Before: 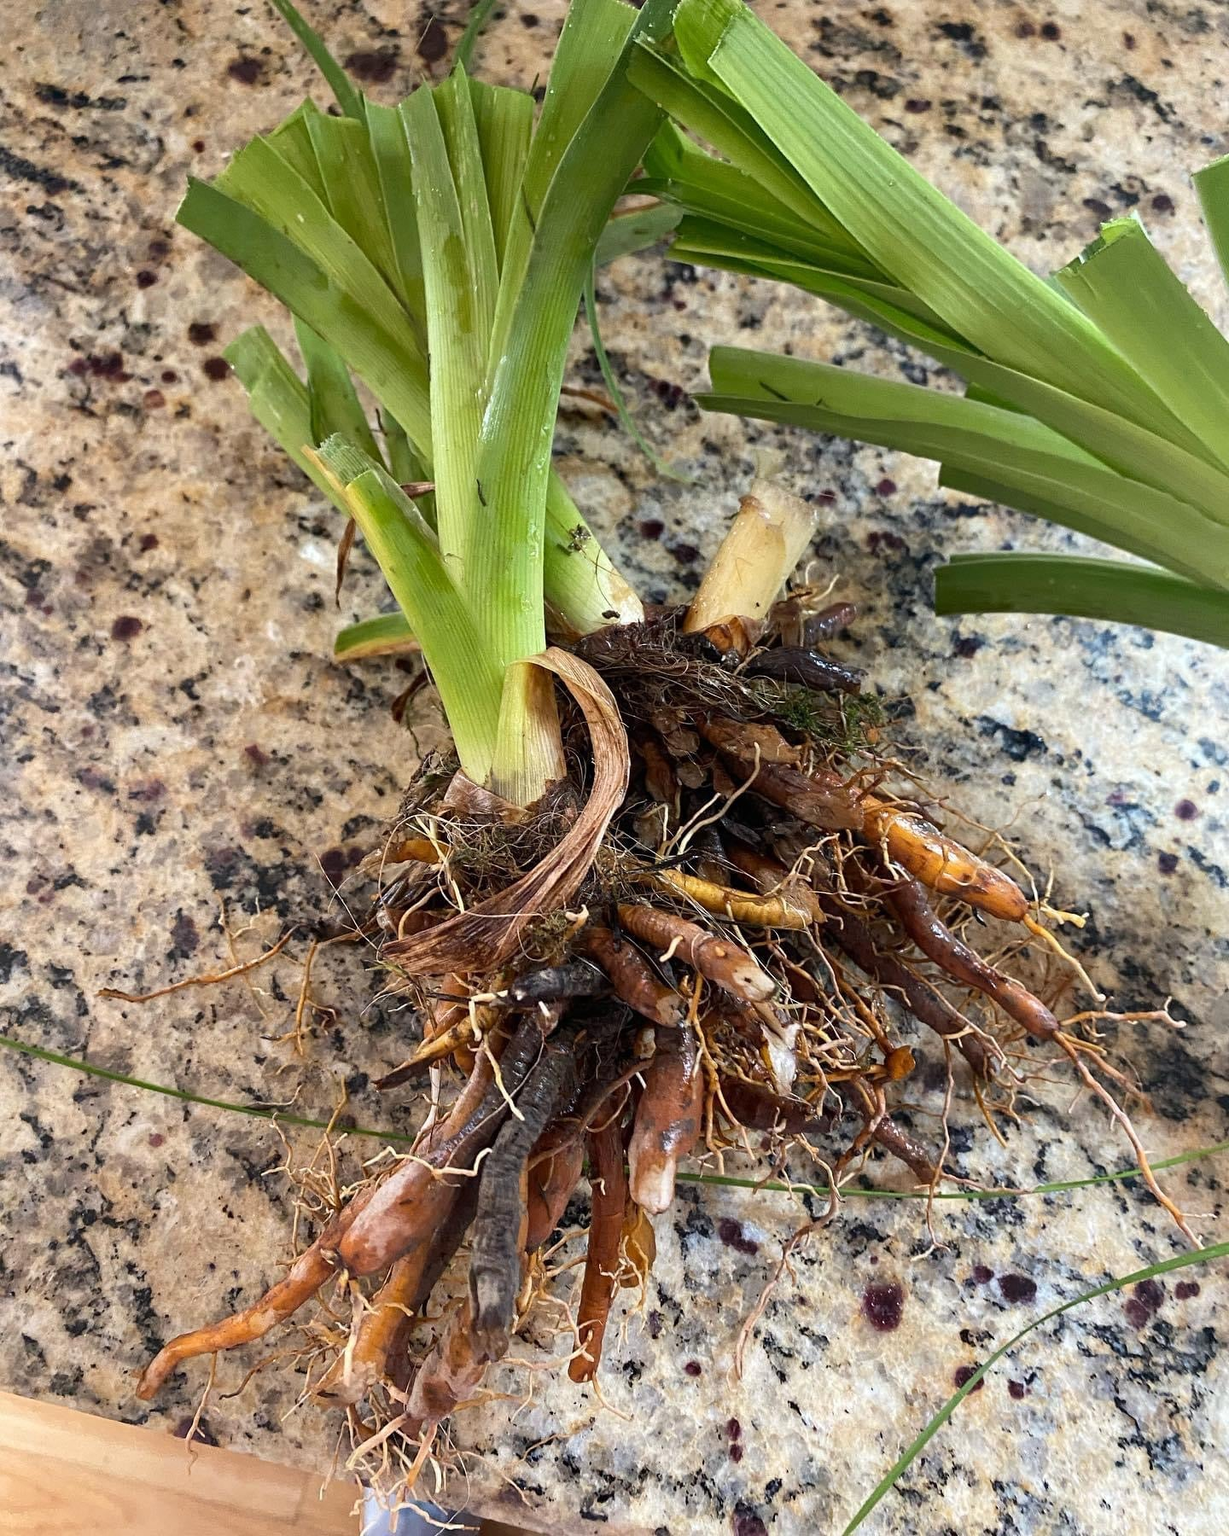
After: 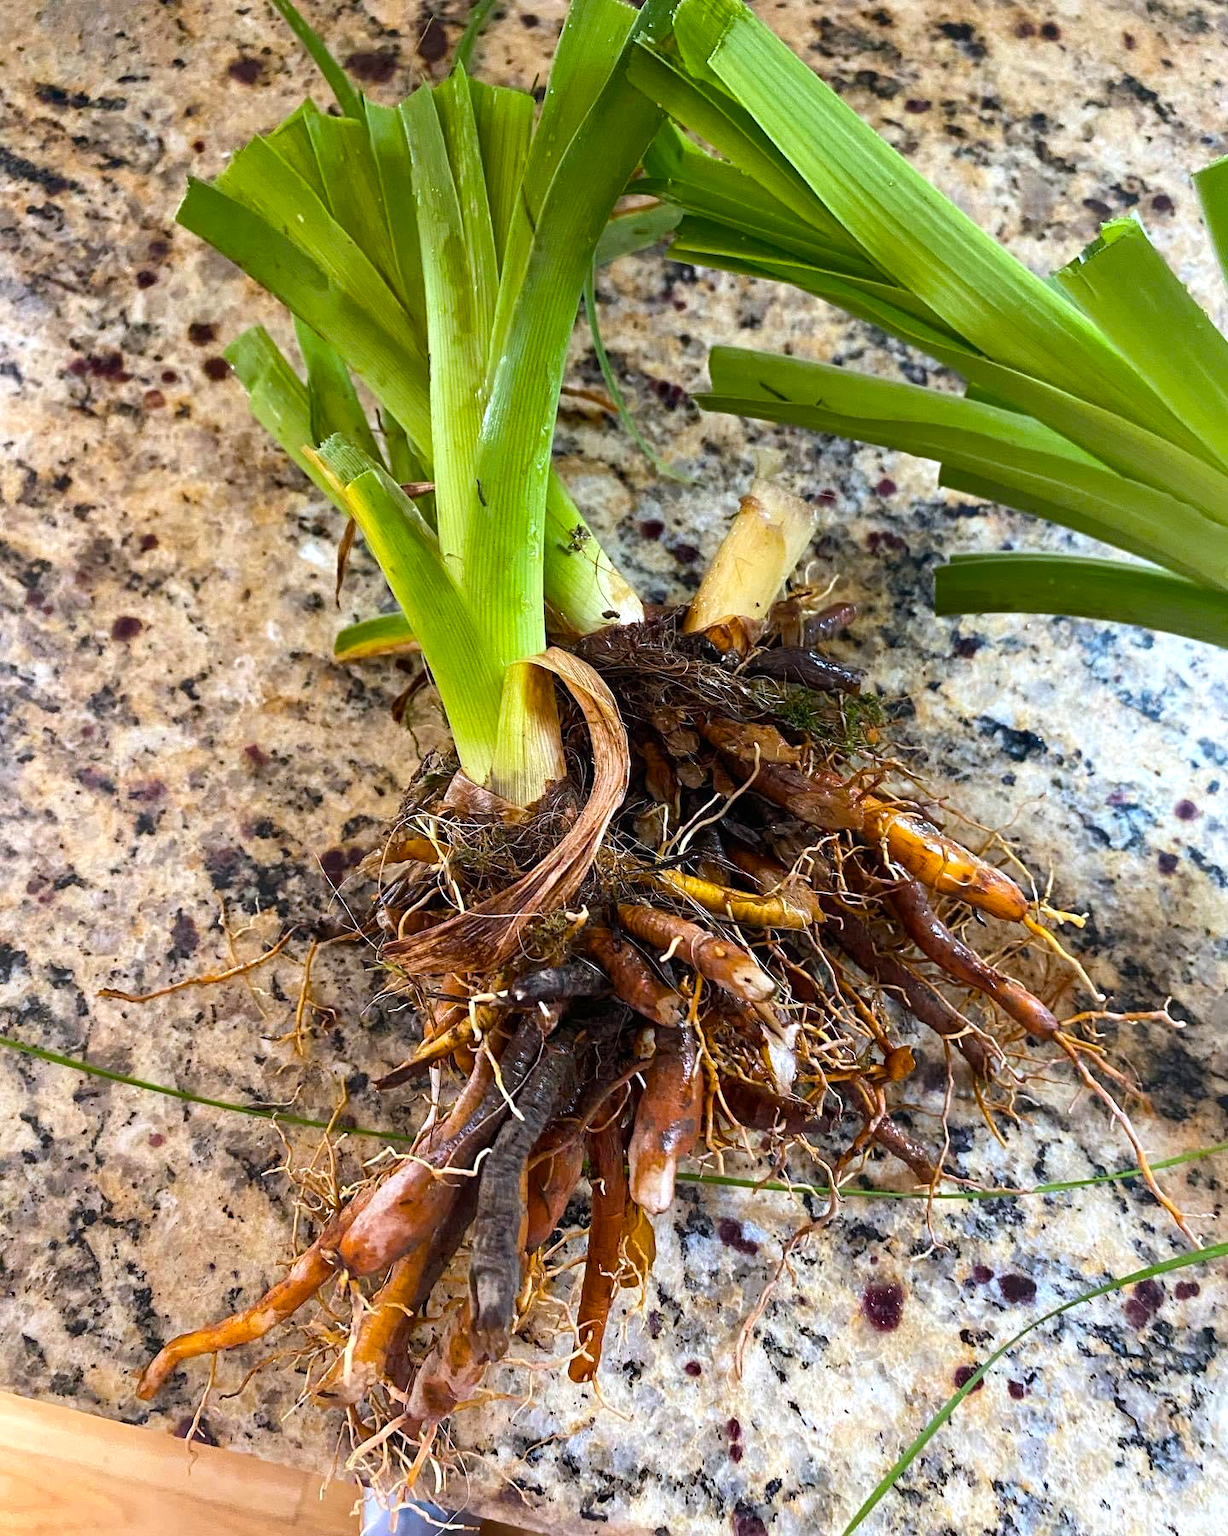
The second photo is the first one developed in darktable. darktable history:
color balance rgb: highlights gain › luminance 16.402%, highlights gain › chroma 2.954%, highlights gain › hue 261.55°, perceptual saturation grading › global saturation 29.973%, global vibrance 20%
